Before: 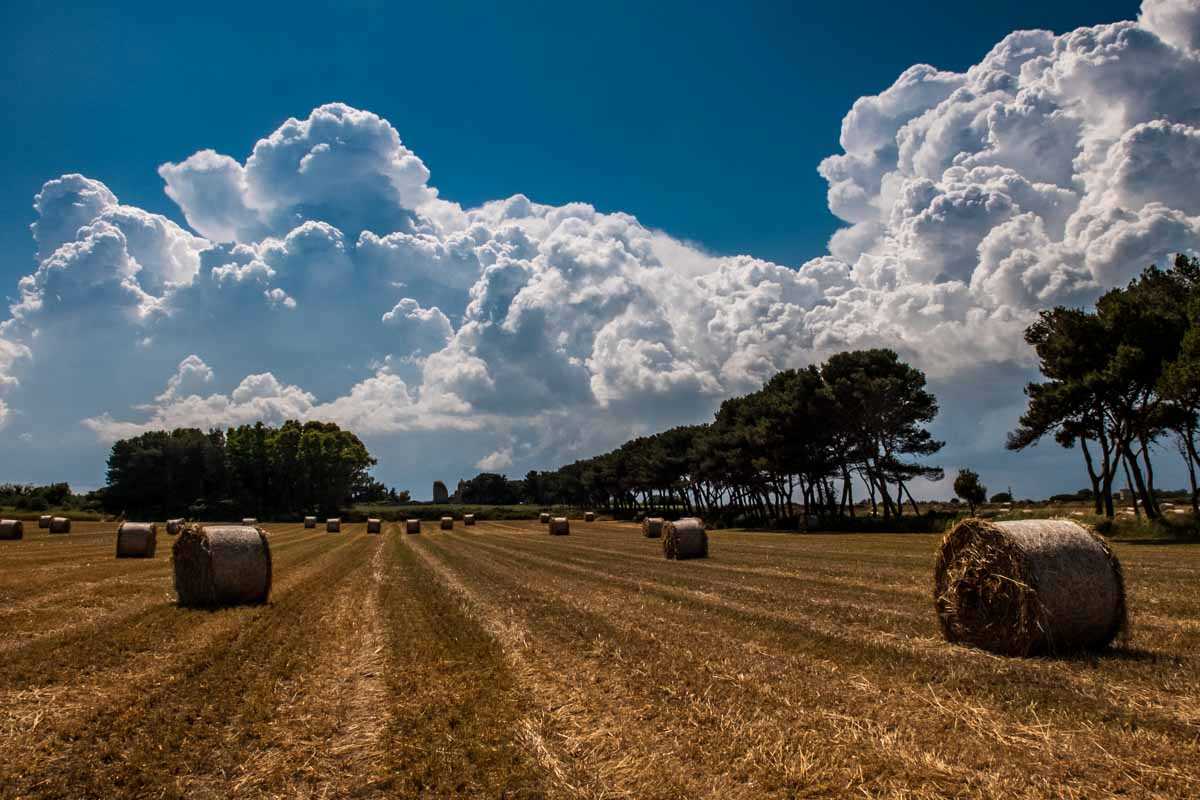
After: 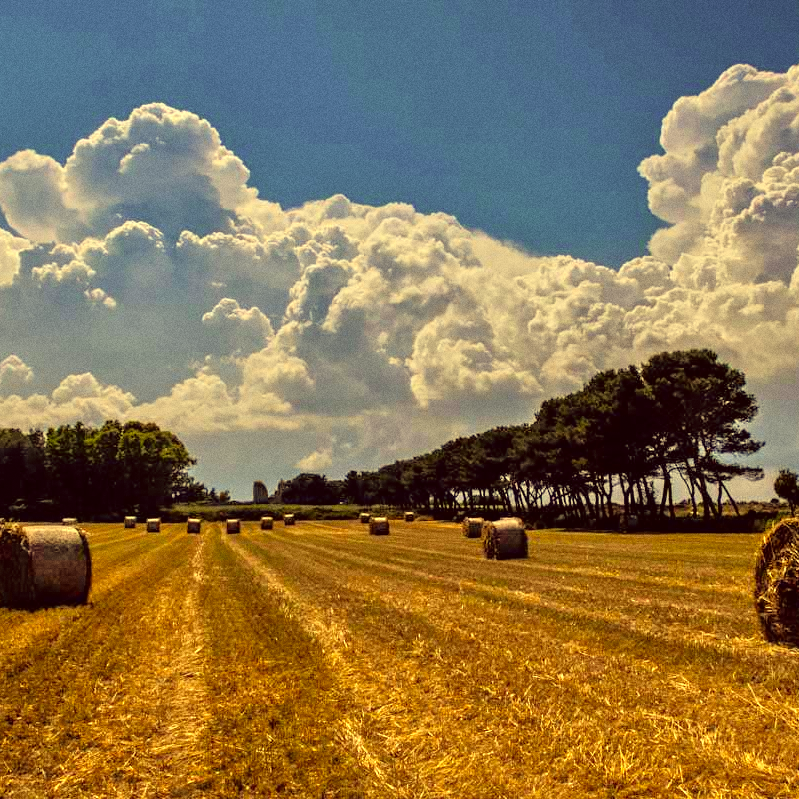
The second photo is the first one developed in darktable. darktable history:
crop and rotate: left 15.055%, right 18.278%
tone equalizer: -7 EV 0.15 EV, -6 EV 0.6 EV, -5 EV 1.15 EV, -4 EV 1.33 EV, -3 EV 1.15 EV, -2 EV 0.6 EV, -1 EV 0.15 EV, mask exposure compensation -0.5 EV
grain: coarseness 0.09 ISO
color correction: highlights a* -0.482, highlights b* 40, shadows a* 9.8, shadows b* -0.161
